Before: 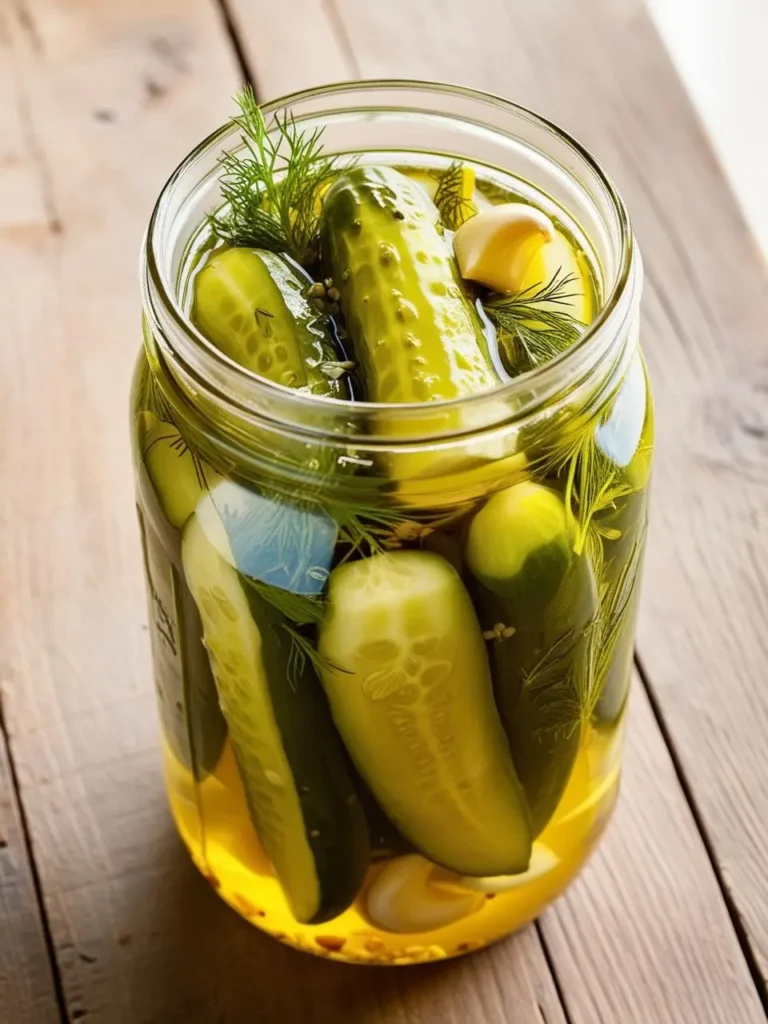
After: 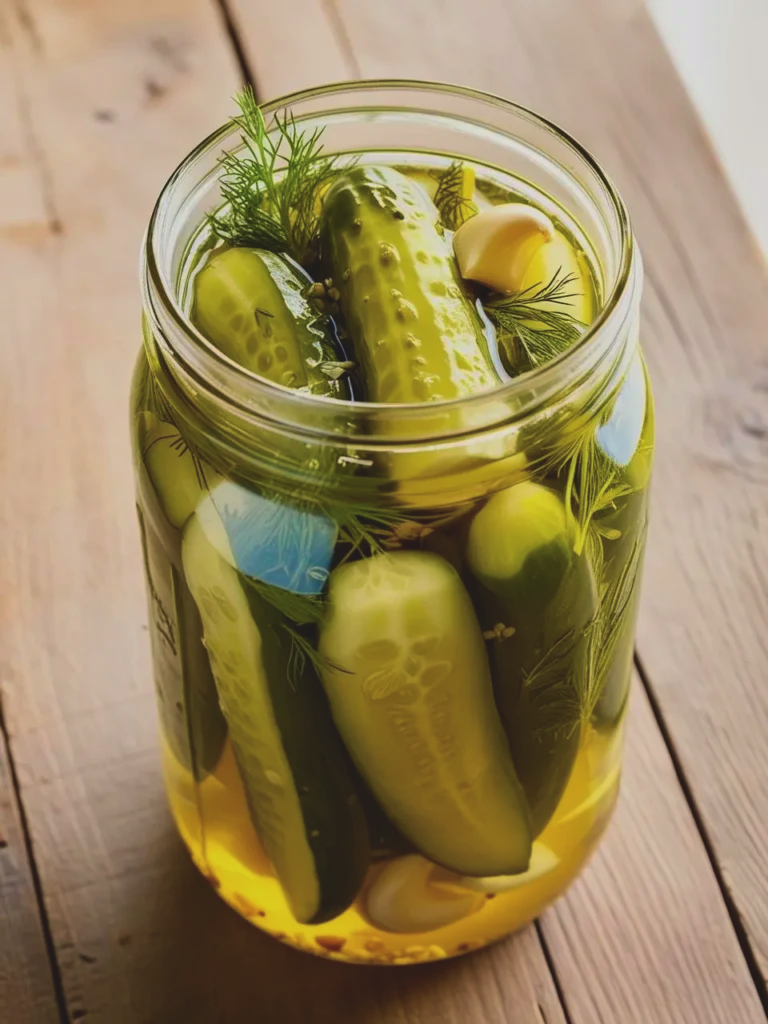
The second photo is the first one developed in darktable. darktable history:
velvia: strength 45.12%
exposure: black level correction -0.015, exposure -0.503 EV, compensate highlight preservation false
tone equalizer: on, module defaults
